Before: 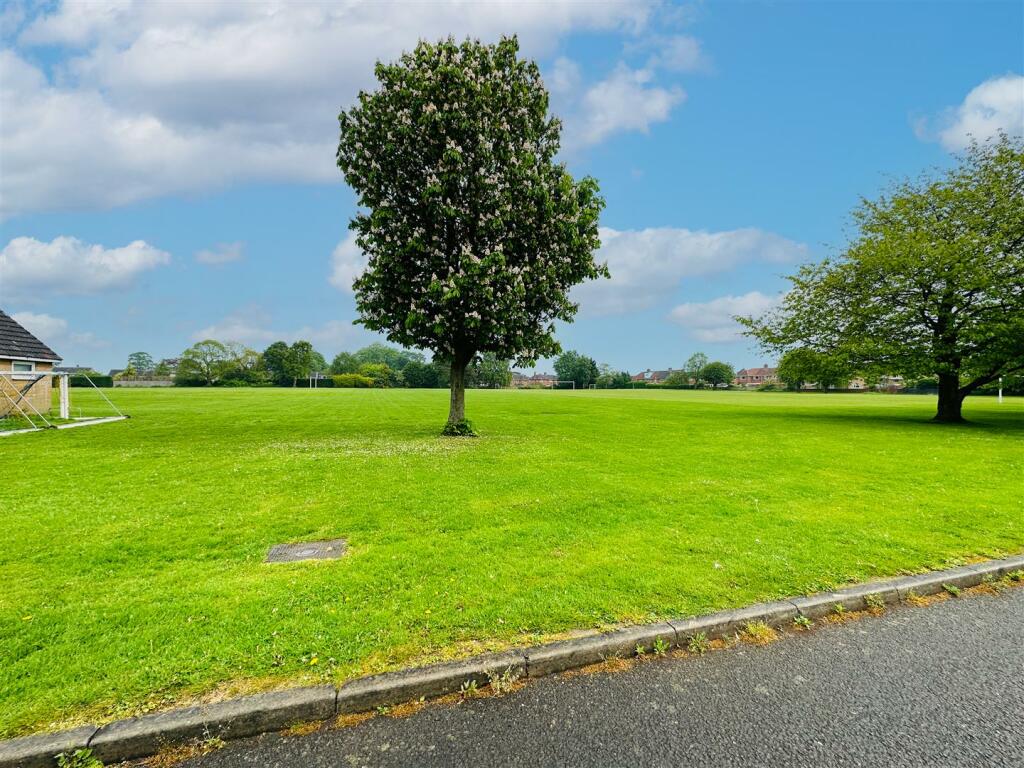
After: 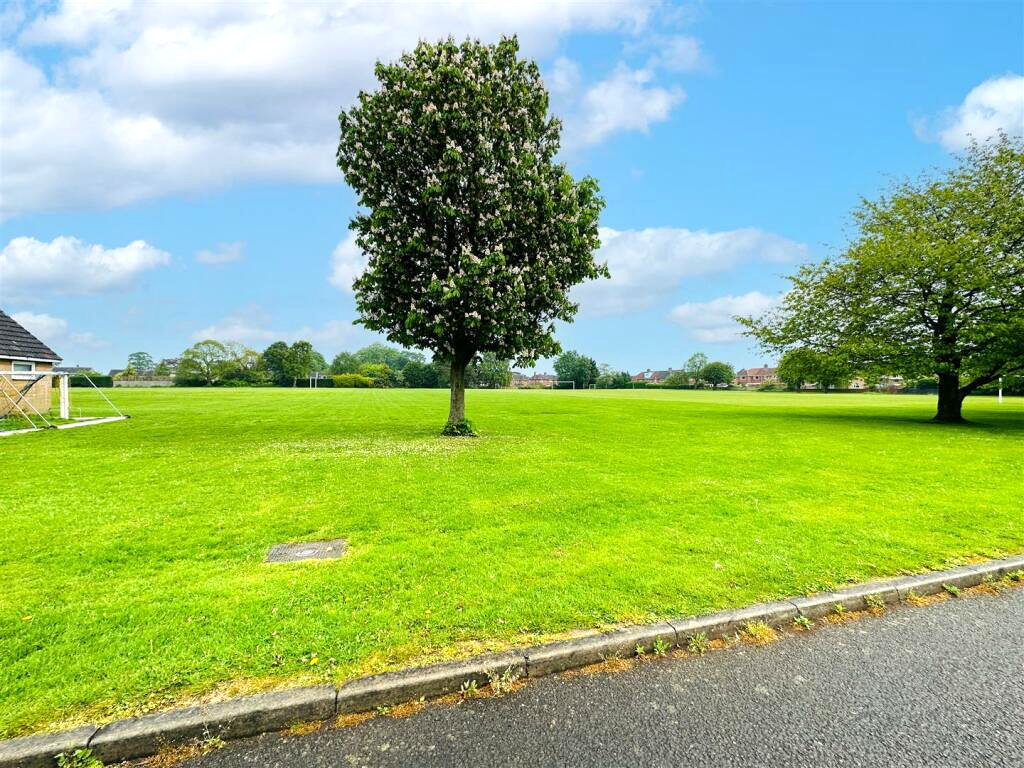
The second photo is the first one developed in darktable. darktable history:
exposure: black level correction 0.001, exposure 0.5 EV, compensate exposure bias true, compensate highlight preservation false
color zones: mix -62.47%
white balance: emerald 1
